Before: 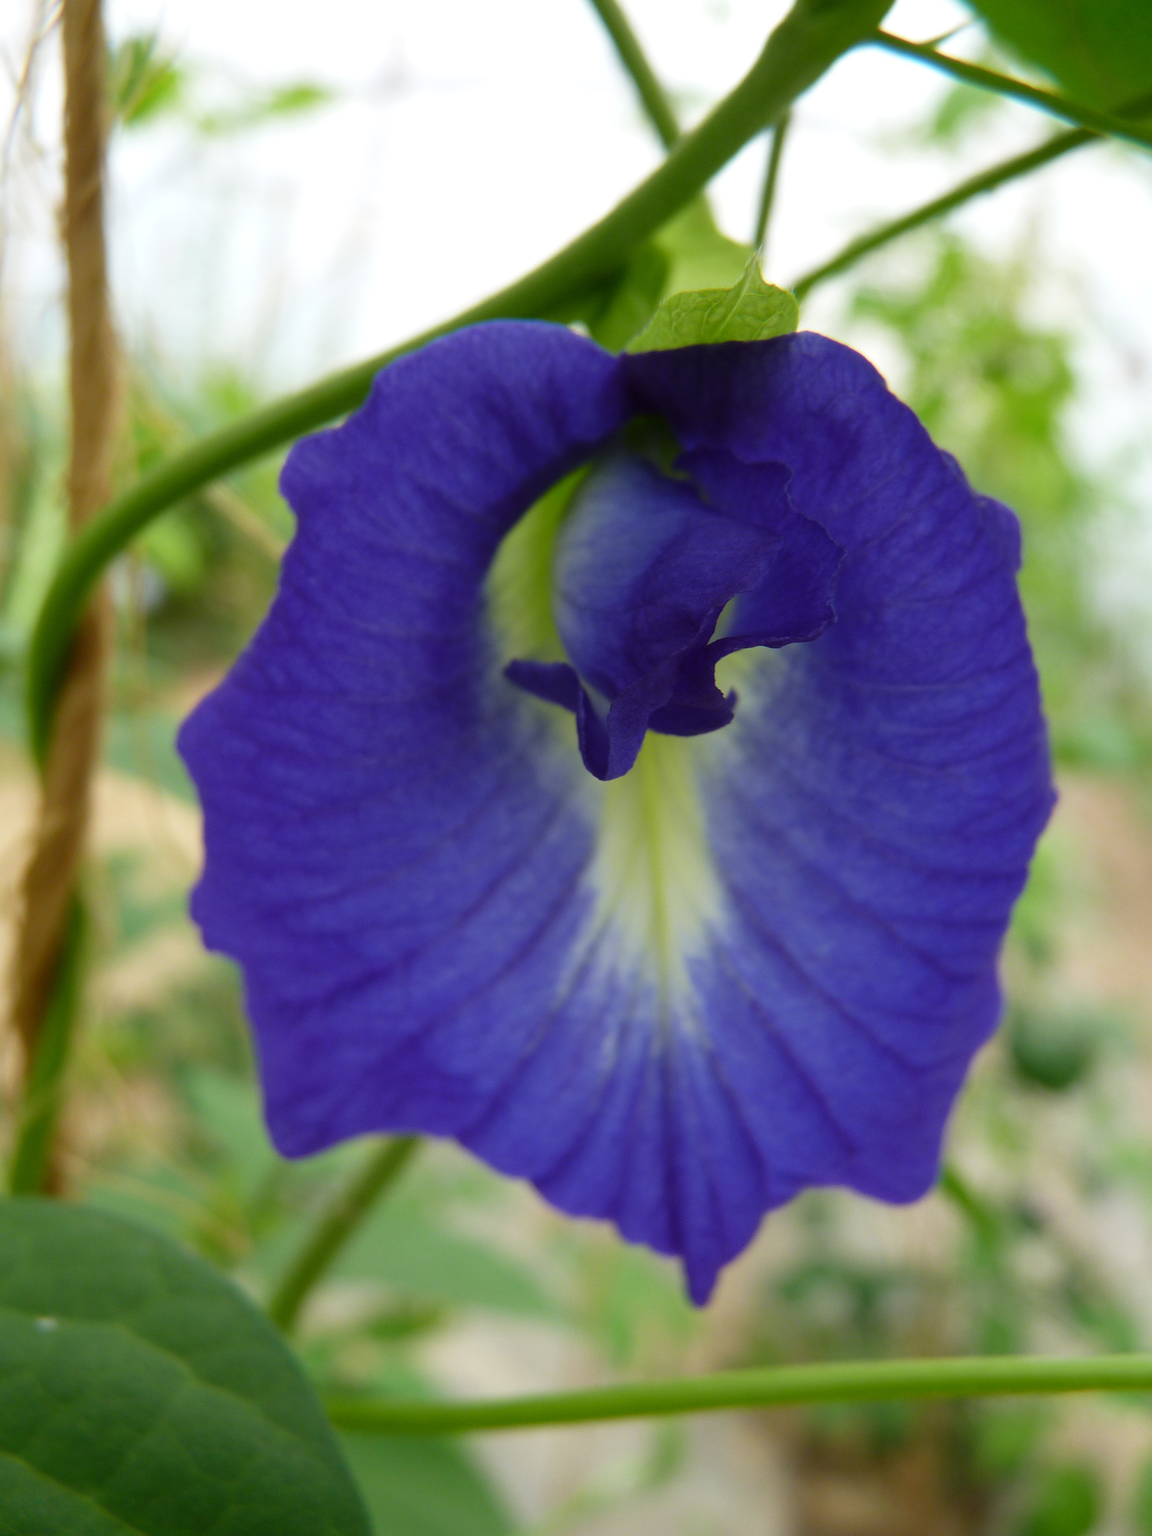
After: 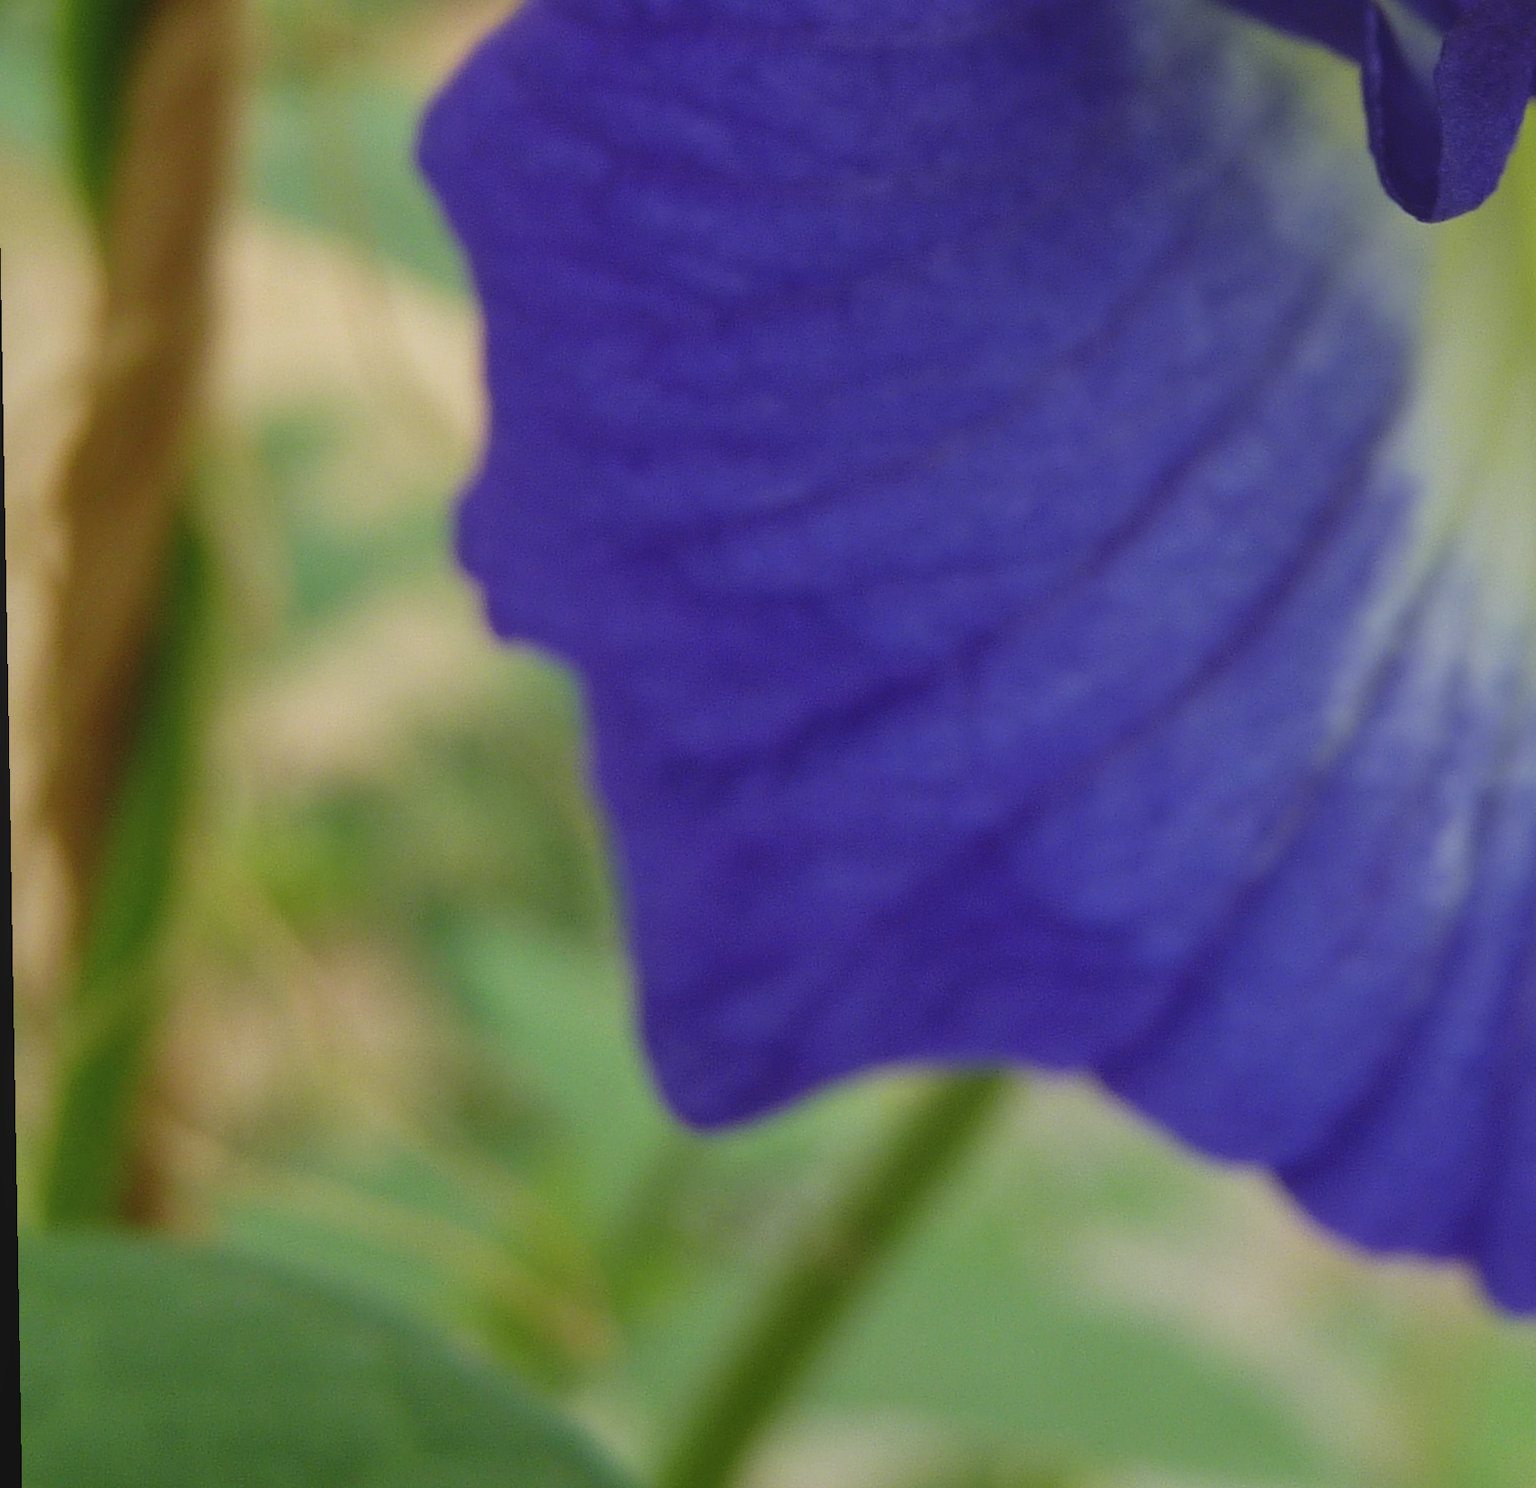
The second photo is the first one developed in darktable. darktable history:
tone equalizer: -8 EV 0.25 EV, -7 EV 0.417 EV, -6 EV 0.417 EV, -5 EV 0.25 EV, -3 EV -0.25 EV, -2 EV -0.417 EV, -1 EV -0.417 EV, +0 EV -0.25 EV, edges refinement/feathering 500, mask exposure compensation -1.57 EV, preserve details guided filter
rotate and perspective: rotation -1°, crop left 0.011, crop right 0.989, crop top 0.025, crop bottom 0.975
exposure: black level correction -0.008, exposure 0.067 EV, compensate highlight preservation false
local contrast: on, module defaults
crop: top 44.483%, right 43.593%, bottom 12.892%
